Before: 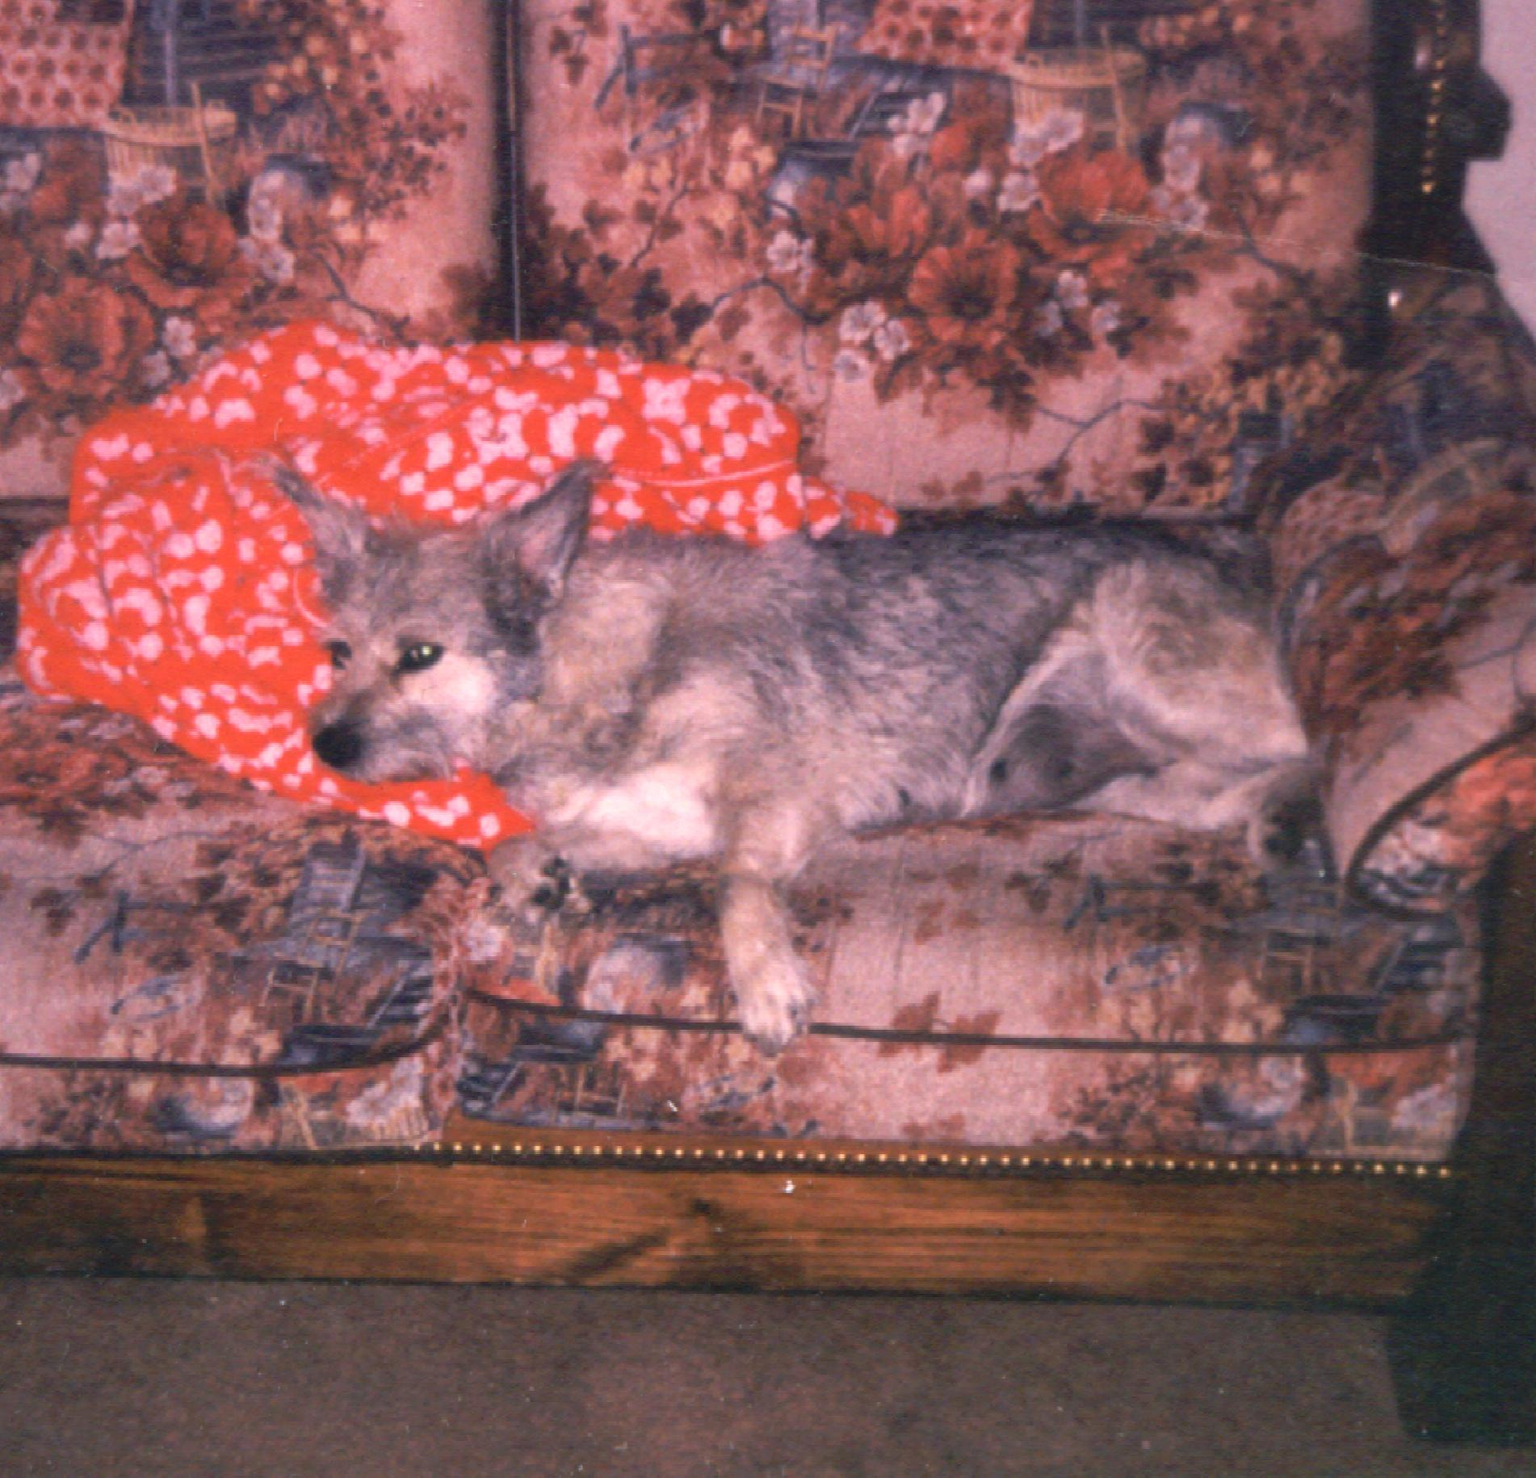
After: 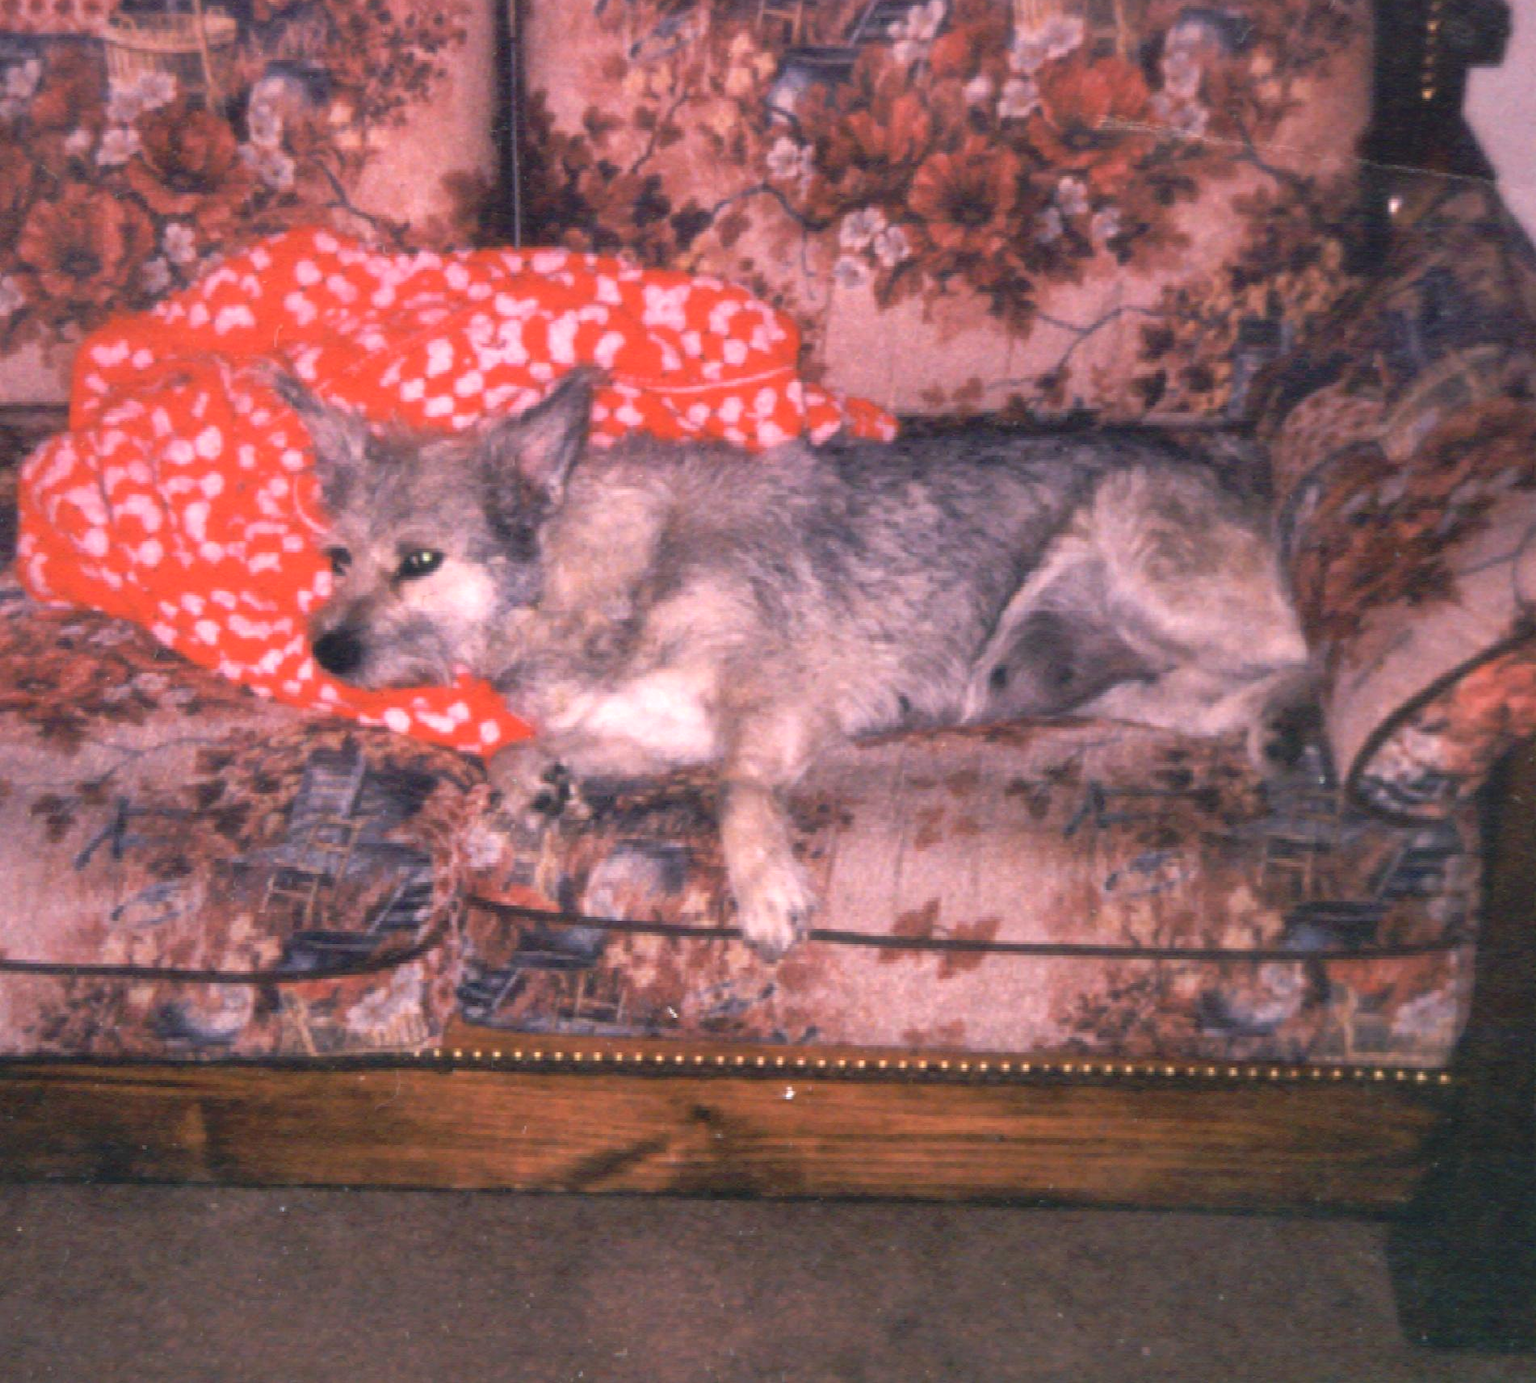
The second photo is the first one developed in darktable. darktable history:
crop and rotate: top 6.342%
exposure: exposure 0.15 EV, compensate highlight preservation false
